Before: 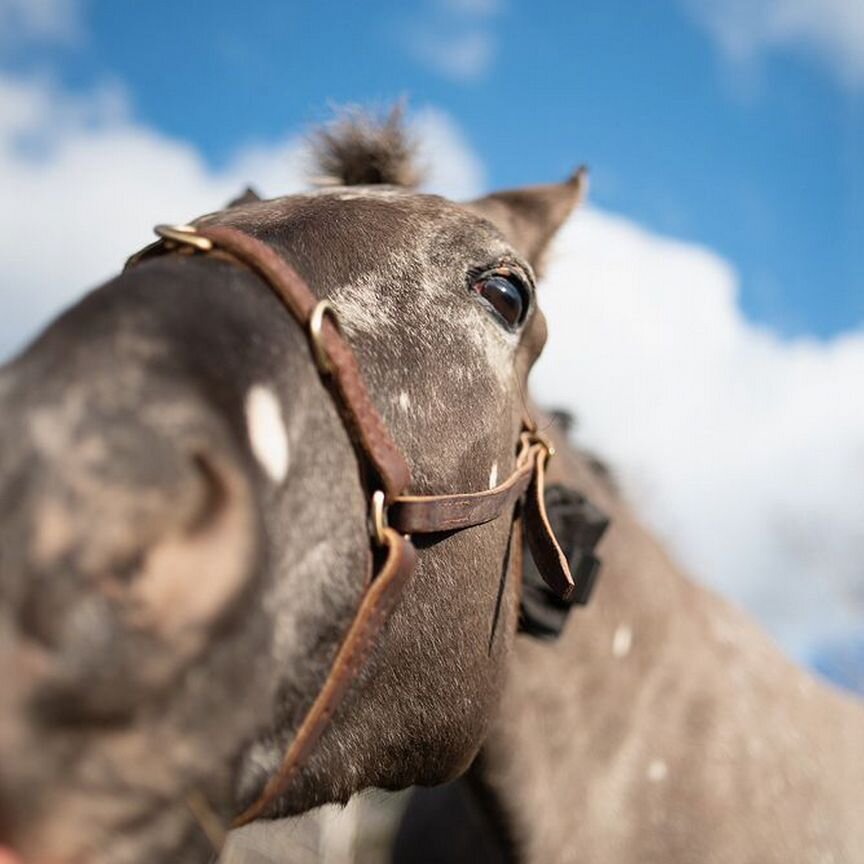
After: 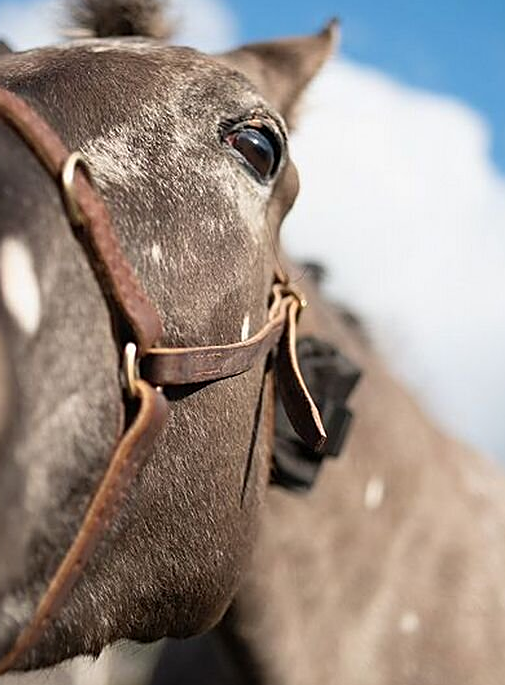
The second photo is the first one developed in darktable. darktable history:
crop and rotate: left 28.738%, top 17.233%, right 12.764%, bottom 3.48%
sharpen: on, module defaults
